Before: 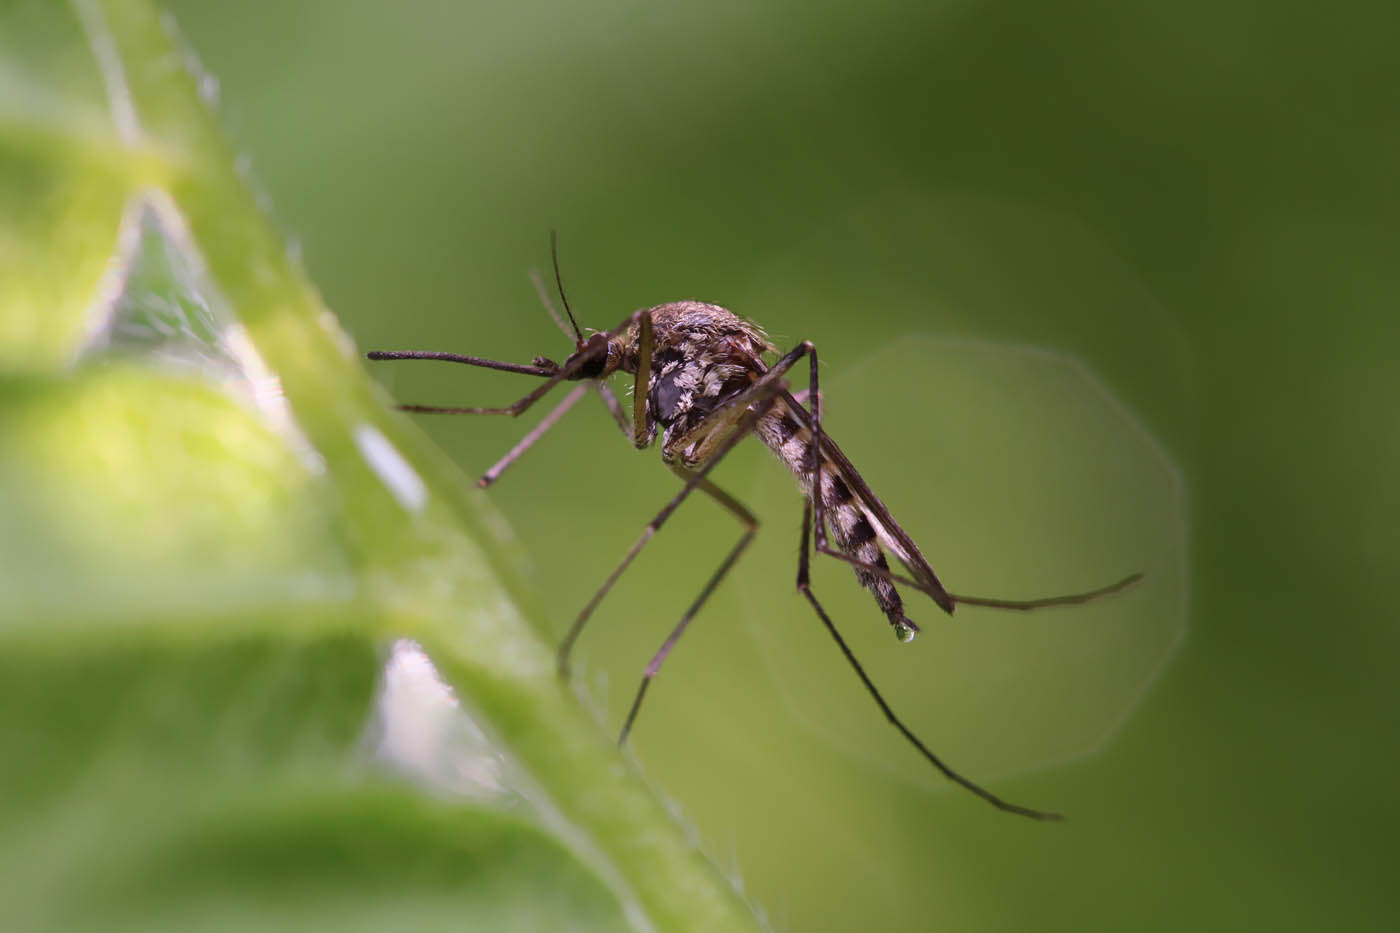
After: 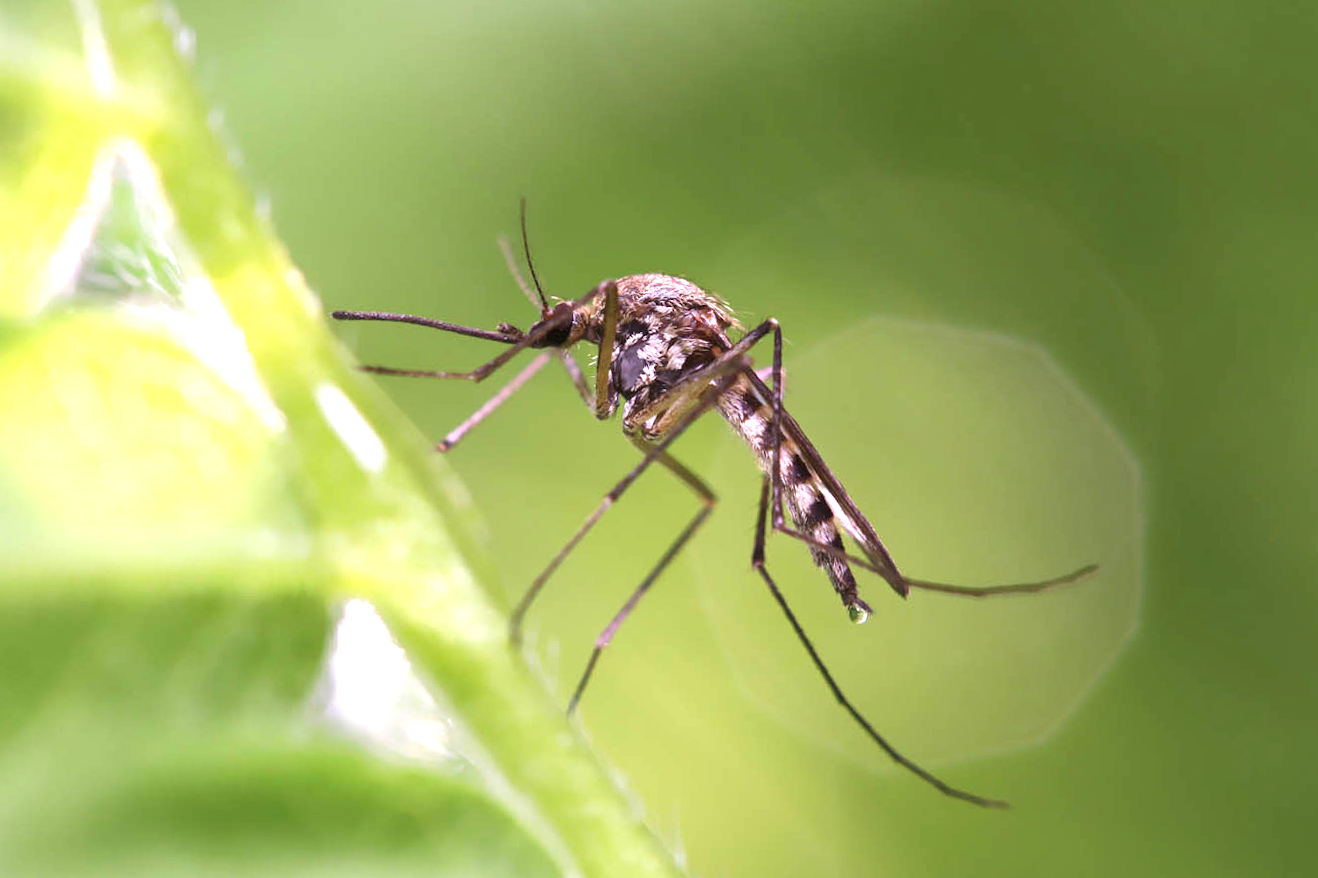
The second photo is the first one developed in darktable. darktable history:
exposure: black level correction 0, exposure 1.173 EV, compensate exposure bias true, compensate highlight preservation false
crop and rotate: angle -2.38°
